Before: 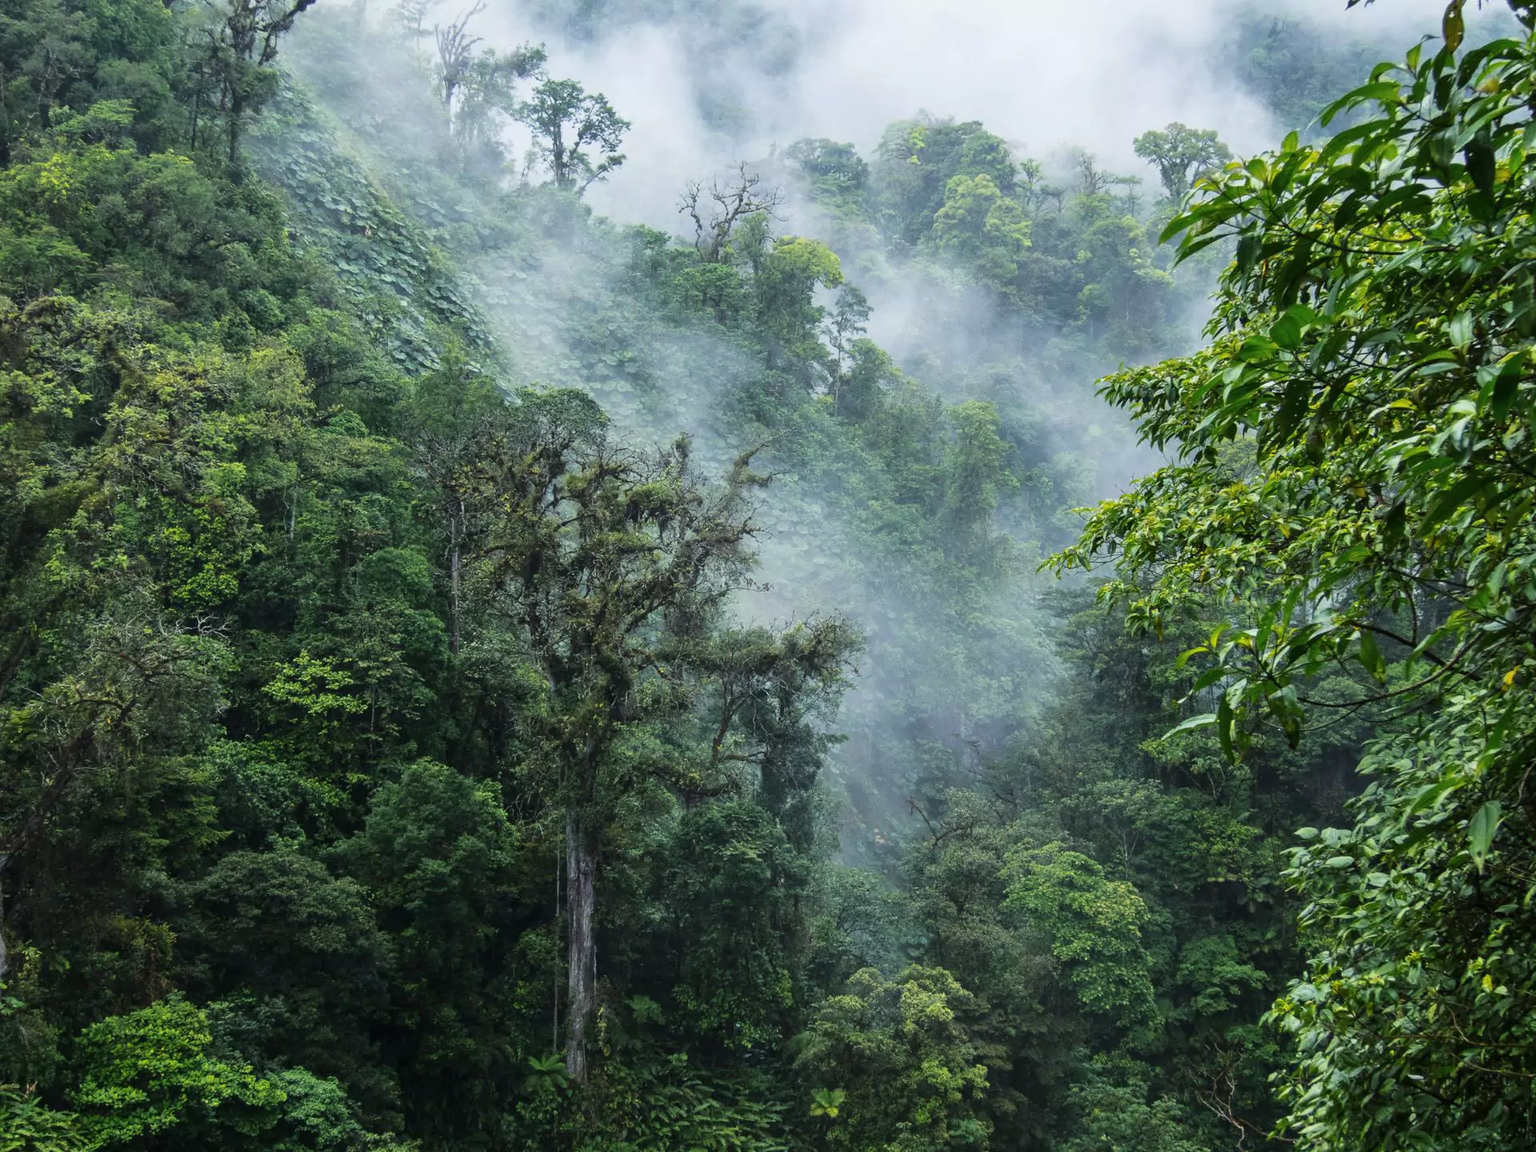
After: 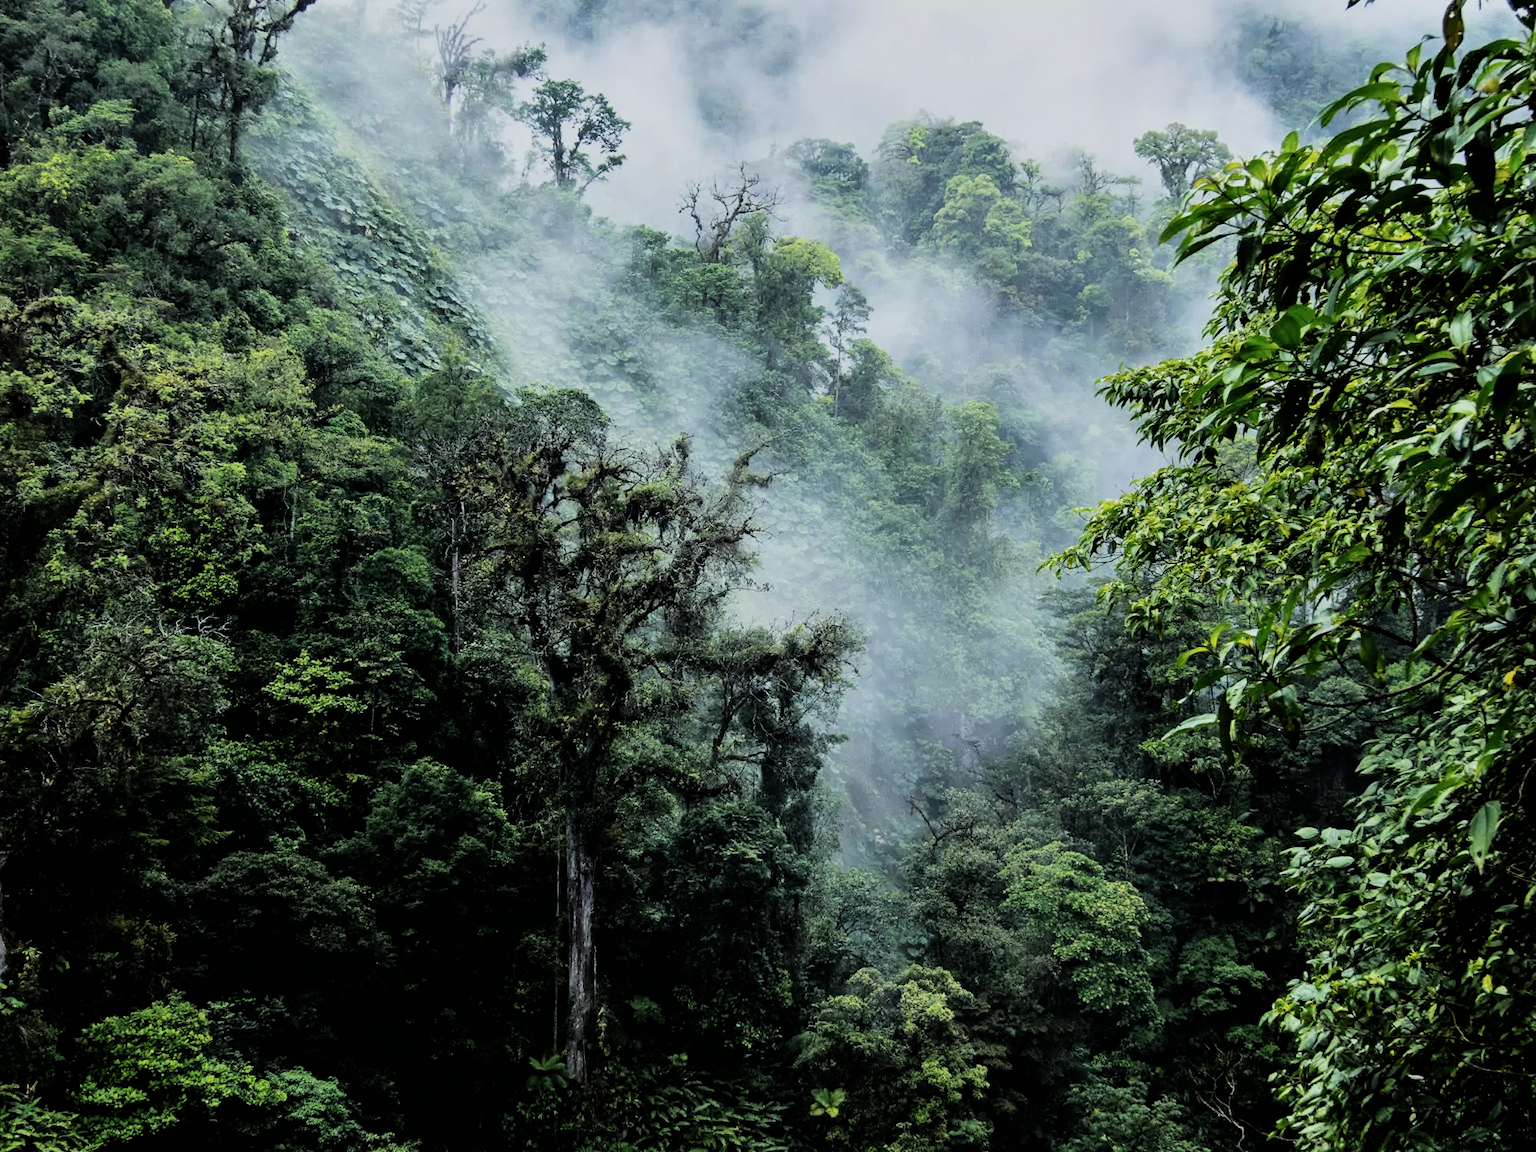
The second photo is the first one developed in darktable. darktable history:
filmic rgb: black relative exposure -5 EV, hardness 2.88, contrast 1.5
shadows and highlights: shadows 5, soften with gaussian
